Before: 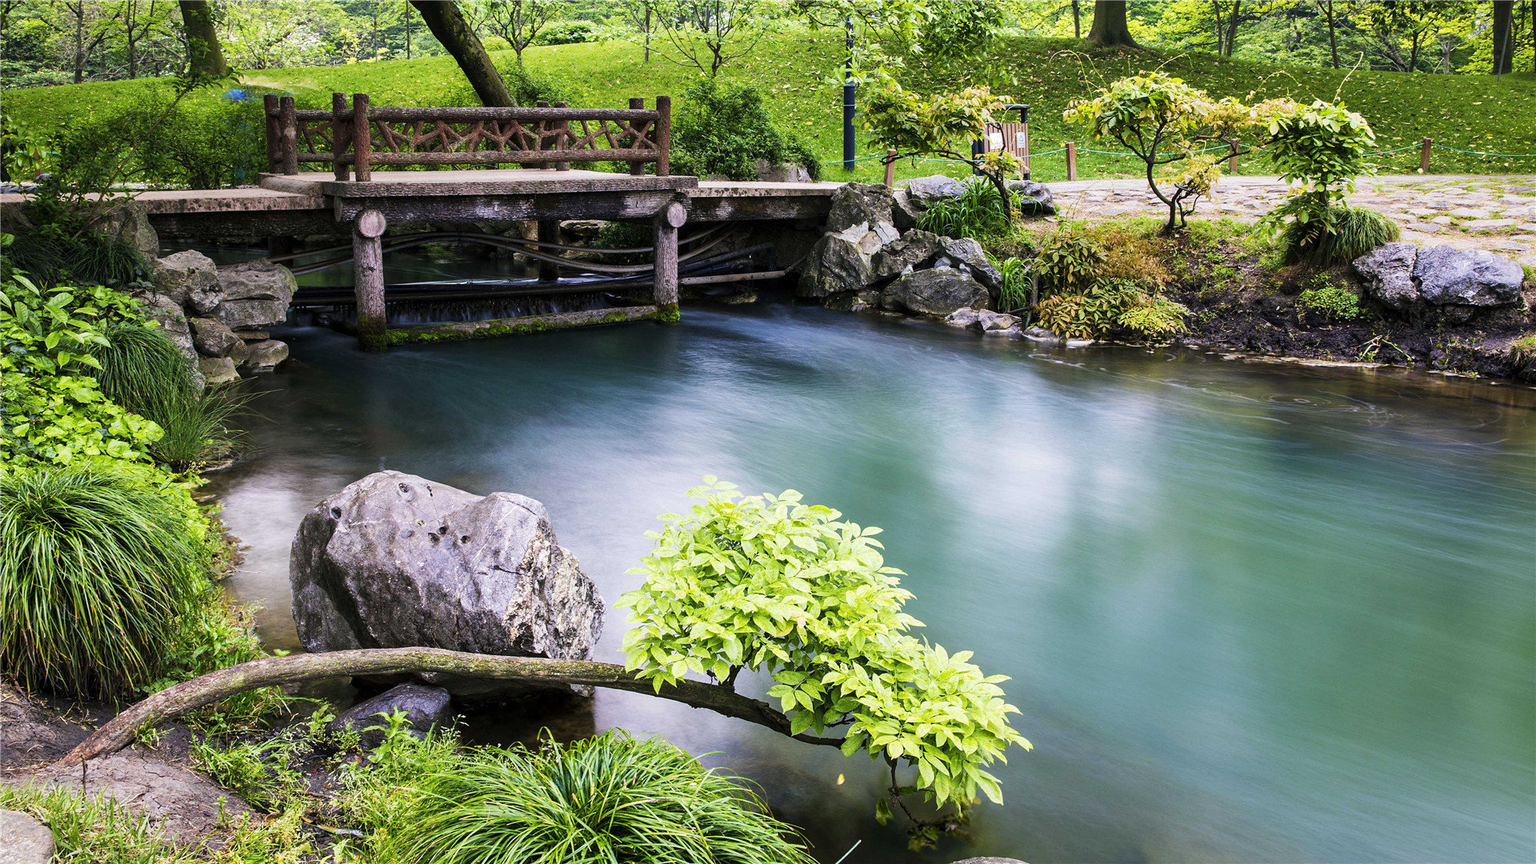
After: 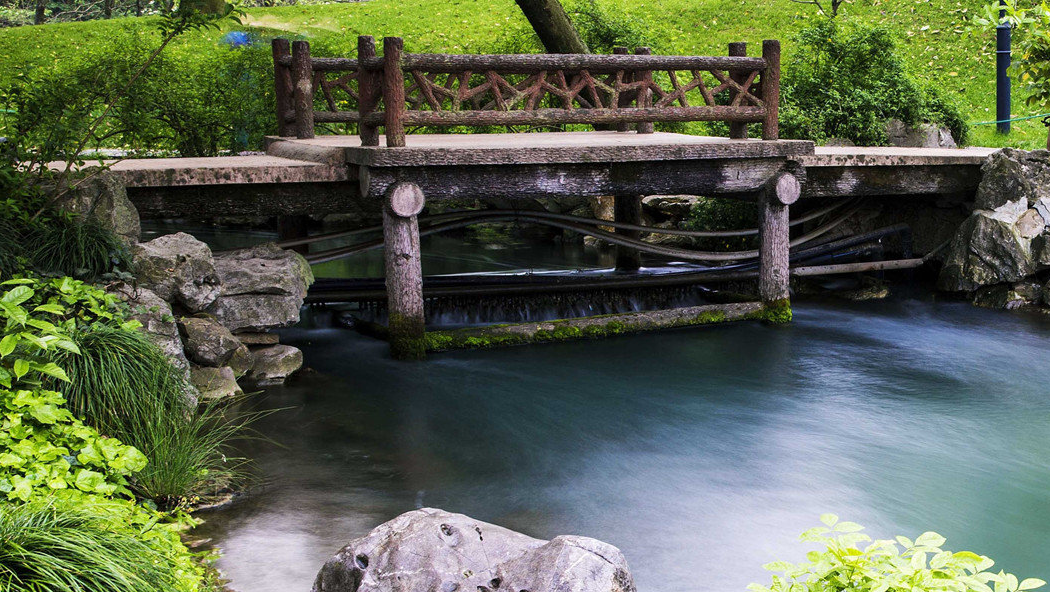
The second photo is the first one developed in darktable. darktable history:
levels: levels [0, 0.498, 0.996]
crop and rotate: left 3.047%, top 7.509%, right 42.236%, bottom 37.598%
